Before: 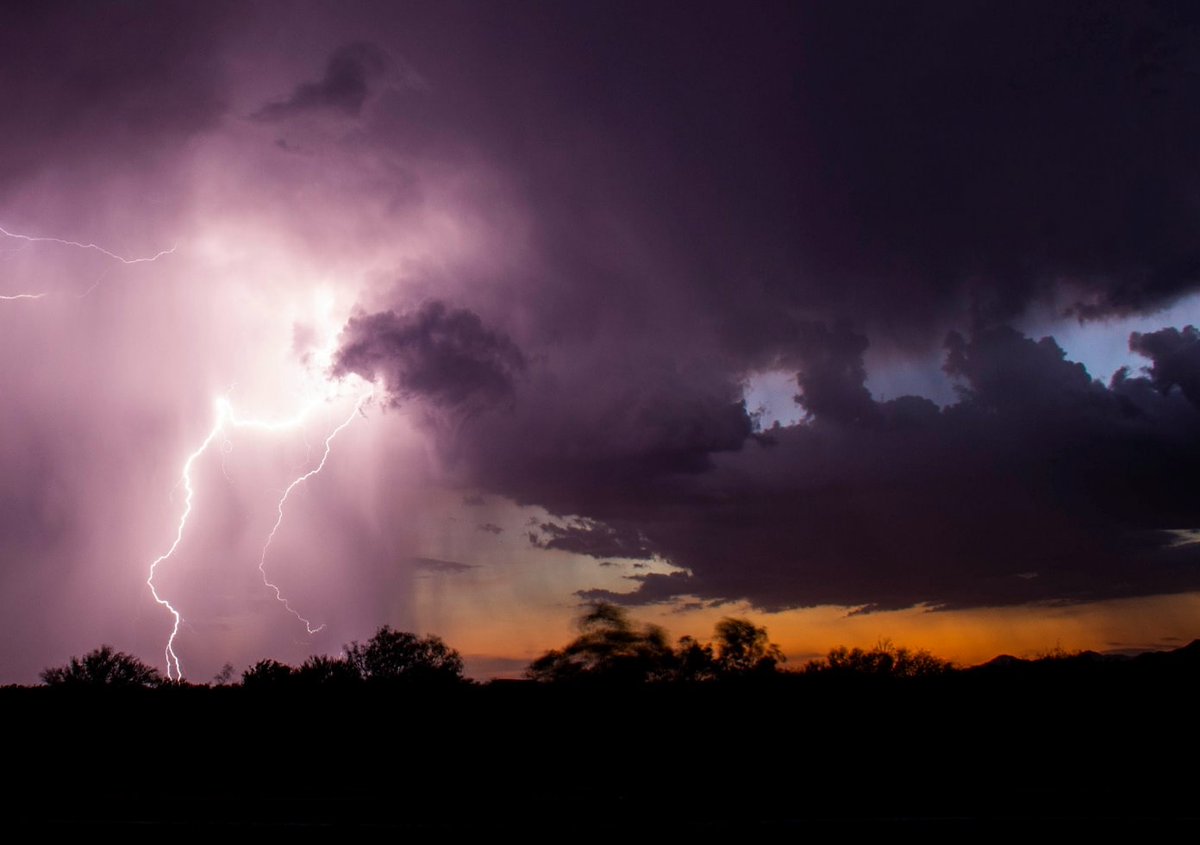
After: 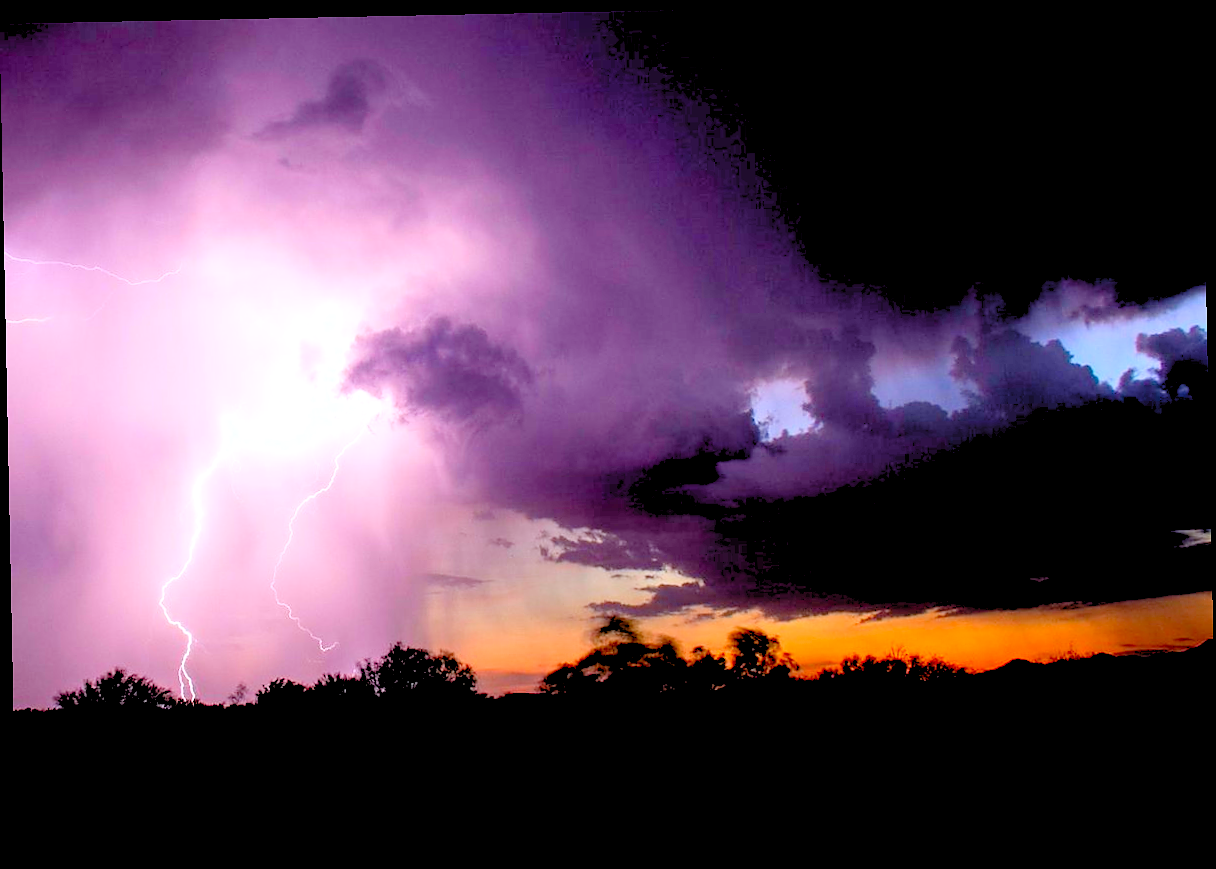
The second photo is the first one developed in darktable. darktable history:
levels: levels [0.072, 0.414, 0.976]
rotate and perspective: rotation -1.17°, automatic cropping off
white balance: red 0.967, blue 1.049
exposure: black level correction 0.007, exposure 0.159 EV, compensate highlight preservation false
contrast brightness saturation: contrast 0.2, brightness 0.16, saturation 0.22
sharpen: radius 0.969, amount 0.604
tone equalizer: on, module defaults
